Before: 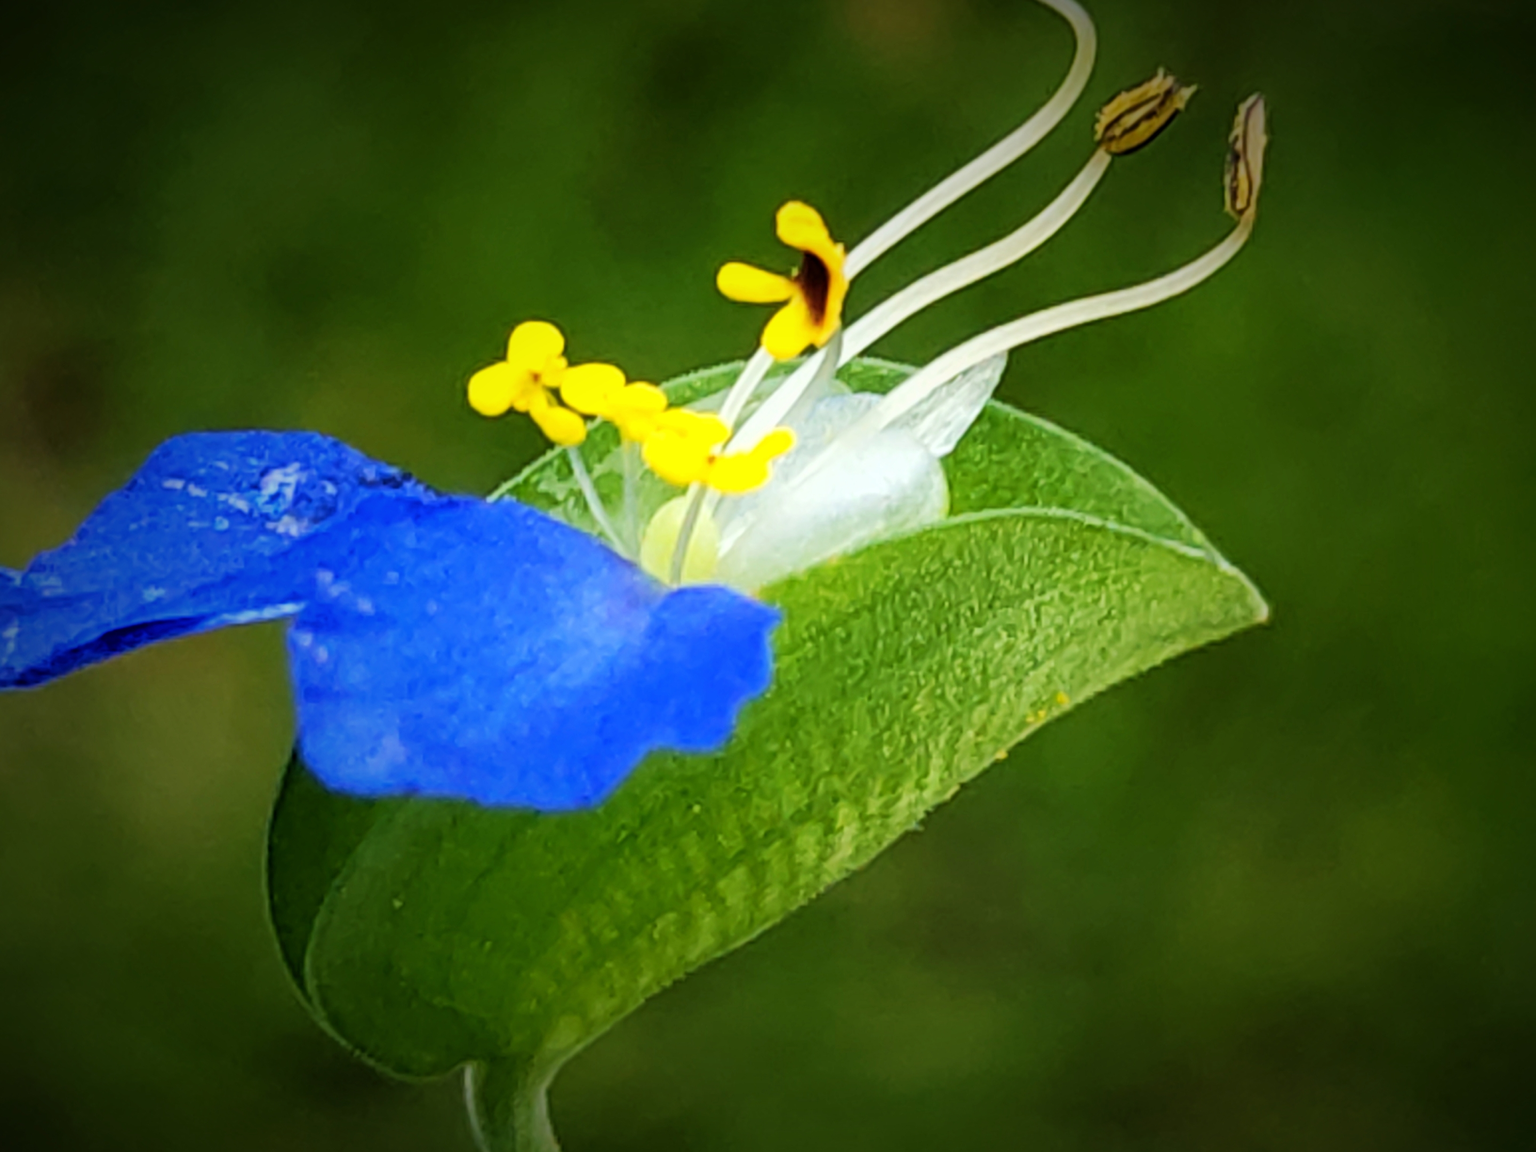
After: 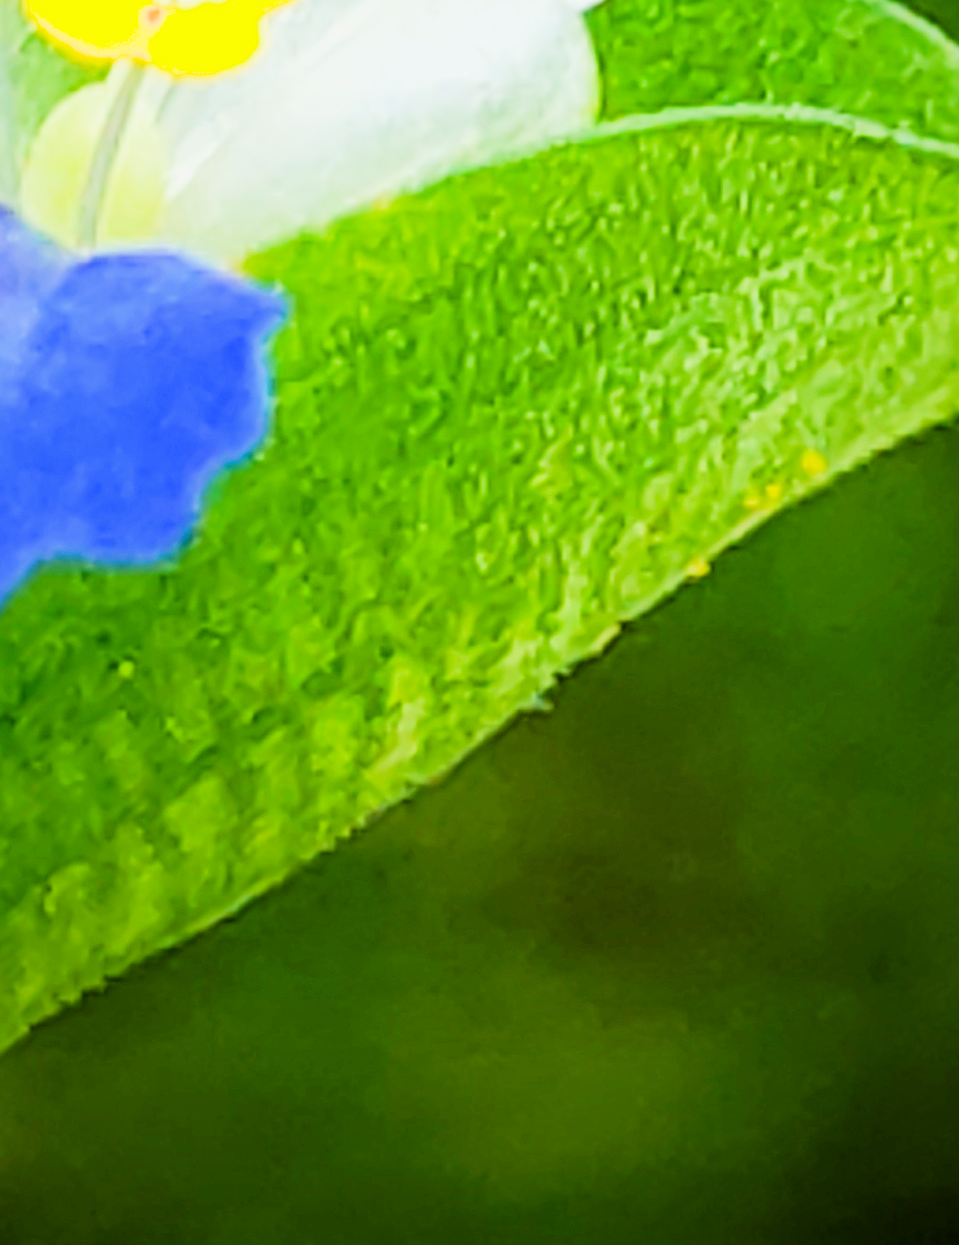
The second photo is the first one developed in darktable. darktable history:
filmic rgb: black relative exposure -5.1 EV, white relative exposure 4 EV, hardness 2.88, contrast 1.296, highlights saturation mix -29.98%
sharpen: amount 0.6
crop: left 40.983%, top 39.259%, right 25.714%, bottom 3.075%
exposure: black level correction 0, exposure 0.692 EV, compensate highlight preservation false
